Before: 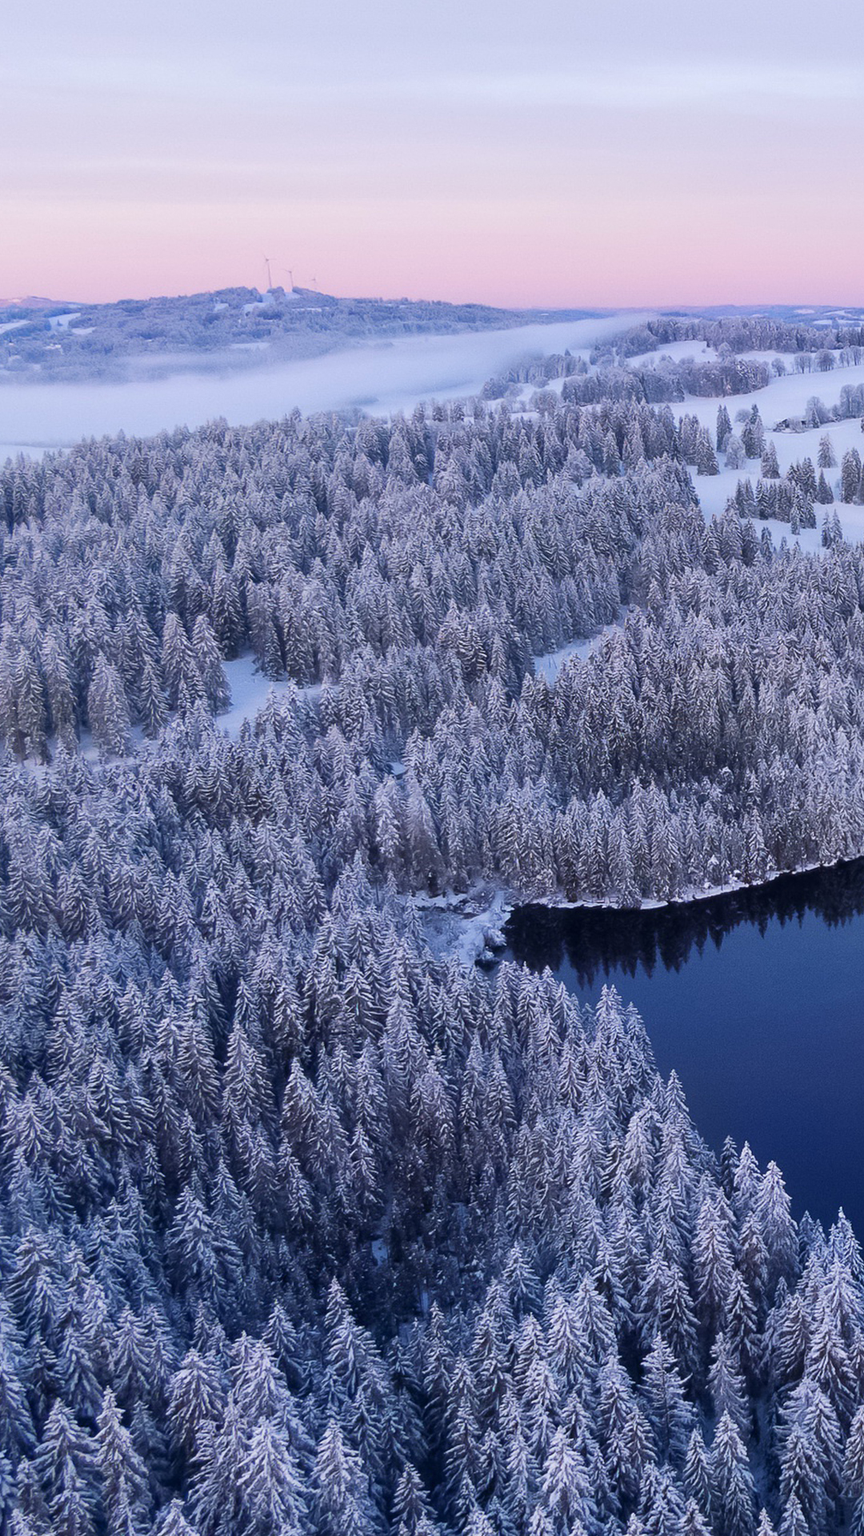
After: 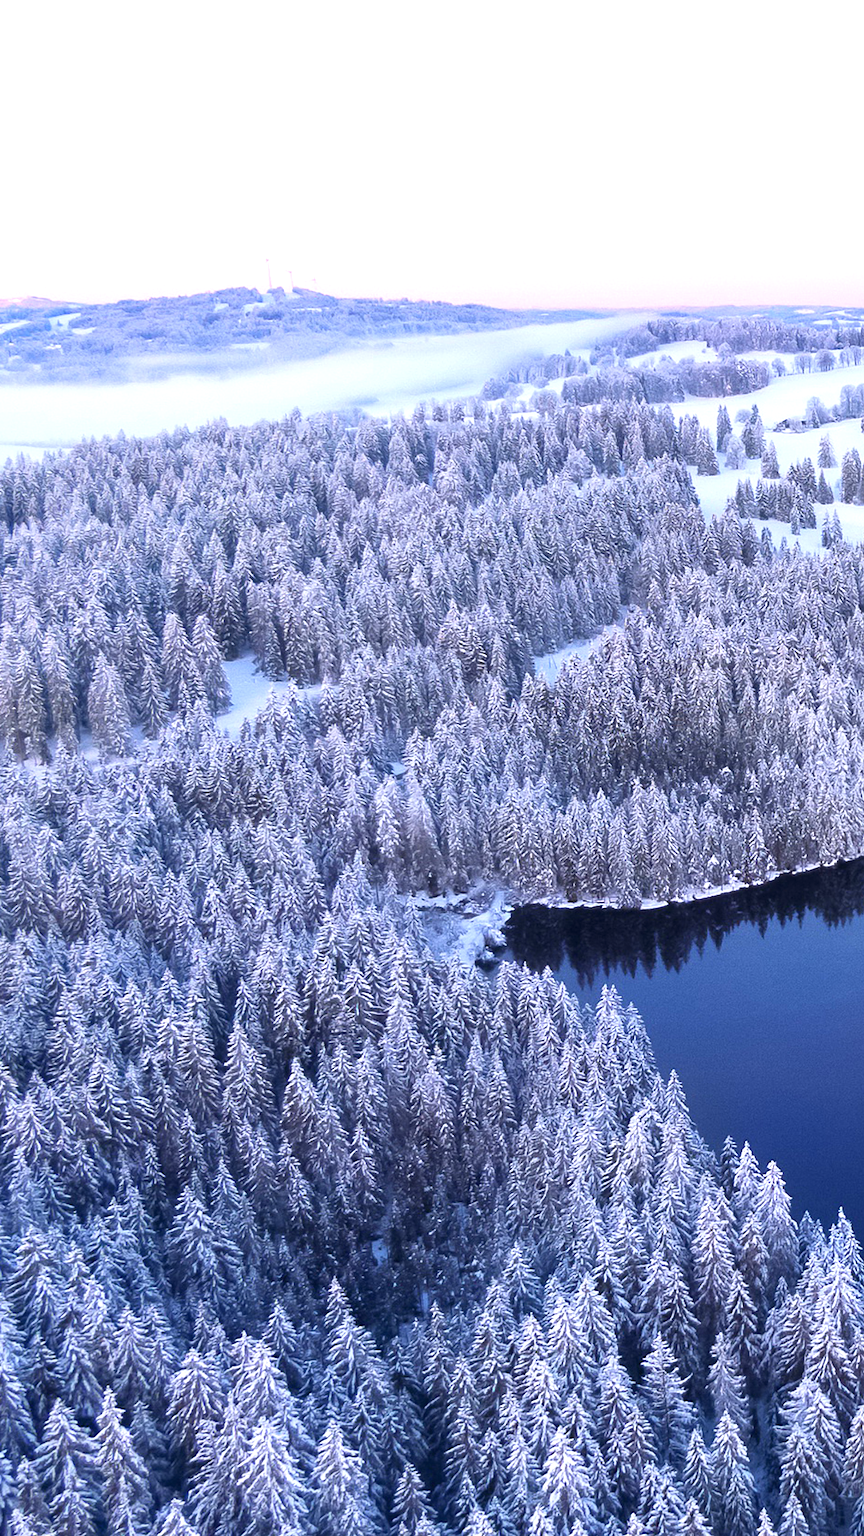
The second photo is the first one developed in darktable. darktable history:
exposure: black level correction 0, exposure 0.895 EV, compensate highlight preservation false
